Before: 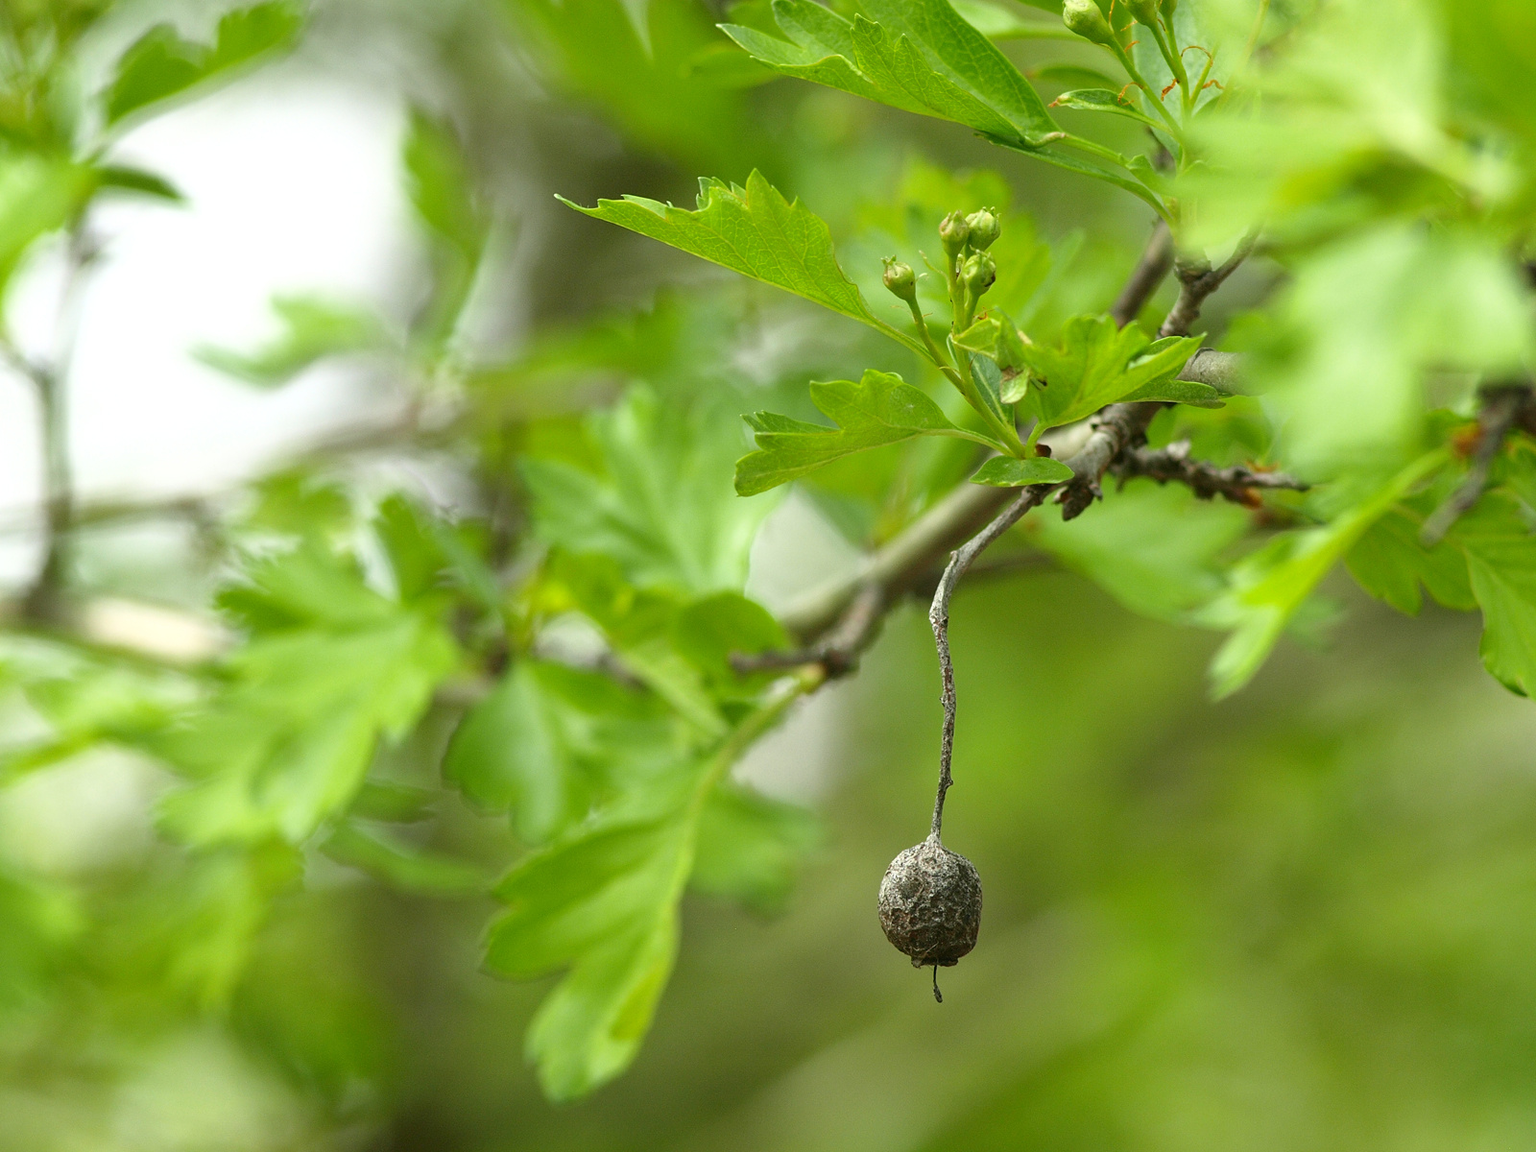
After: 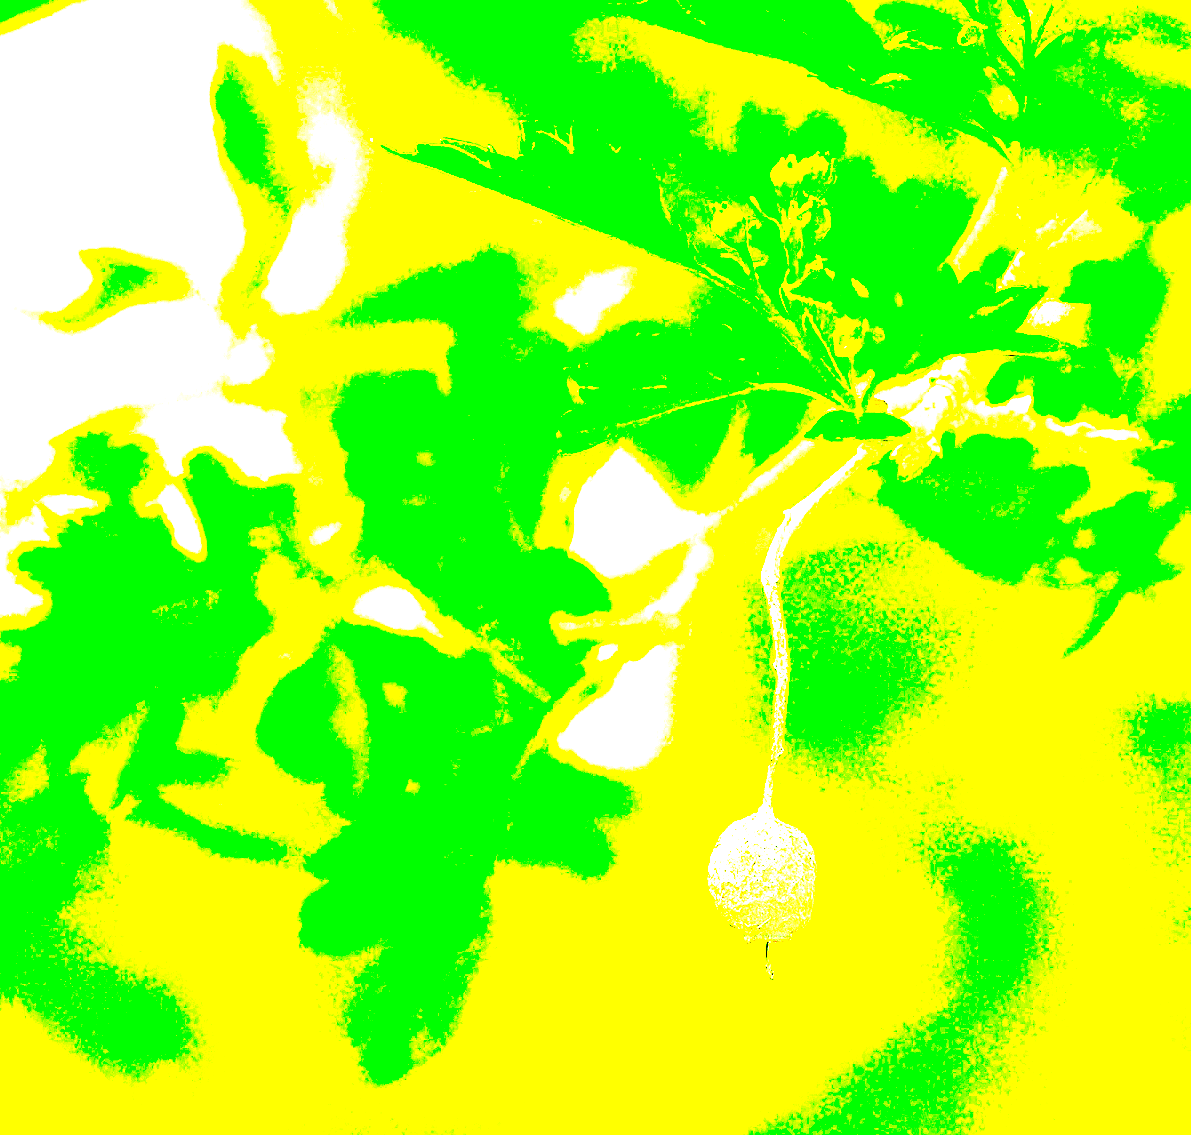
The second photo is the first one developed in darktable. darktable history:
exposure: exposure 7.906 EV, compensate highlight preservation false
sharpen: on, module defaults
crop and rotate: left 12.972%, top 5.396%, right 12.542%
contrast brightness saturation: contrast 0.205, brightness 0.158, saturation 0.217
